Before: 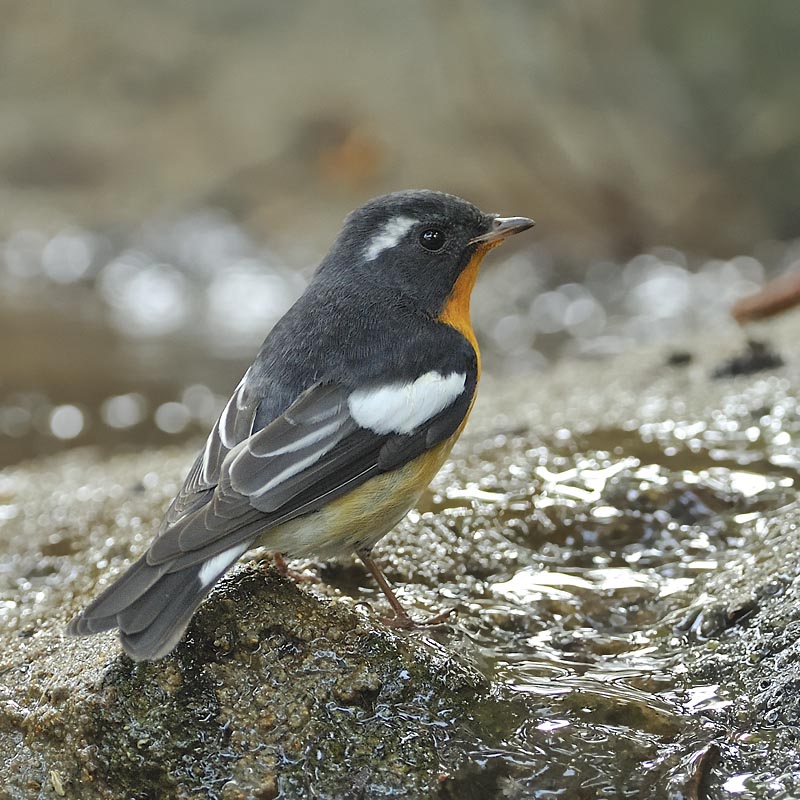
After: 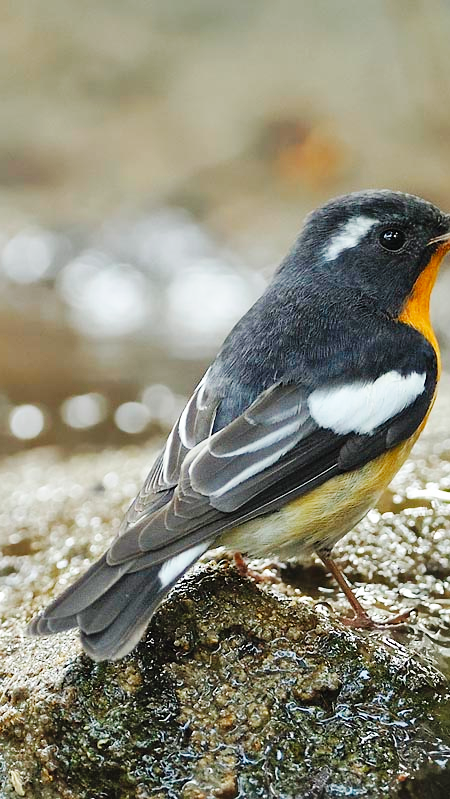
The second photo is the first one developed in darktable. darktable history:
base curve: curves: ch0 [(0, 0) (0.032, 0.025) (0.121, 0.166) (0.206, 0.329) (0.605, 0.79) (1, 1)], preserve colors none
crop: left 5.114%, right 38.589%
